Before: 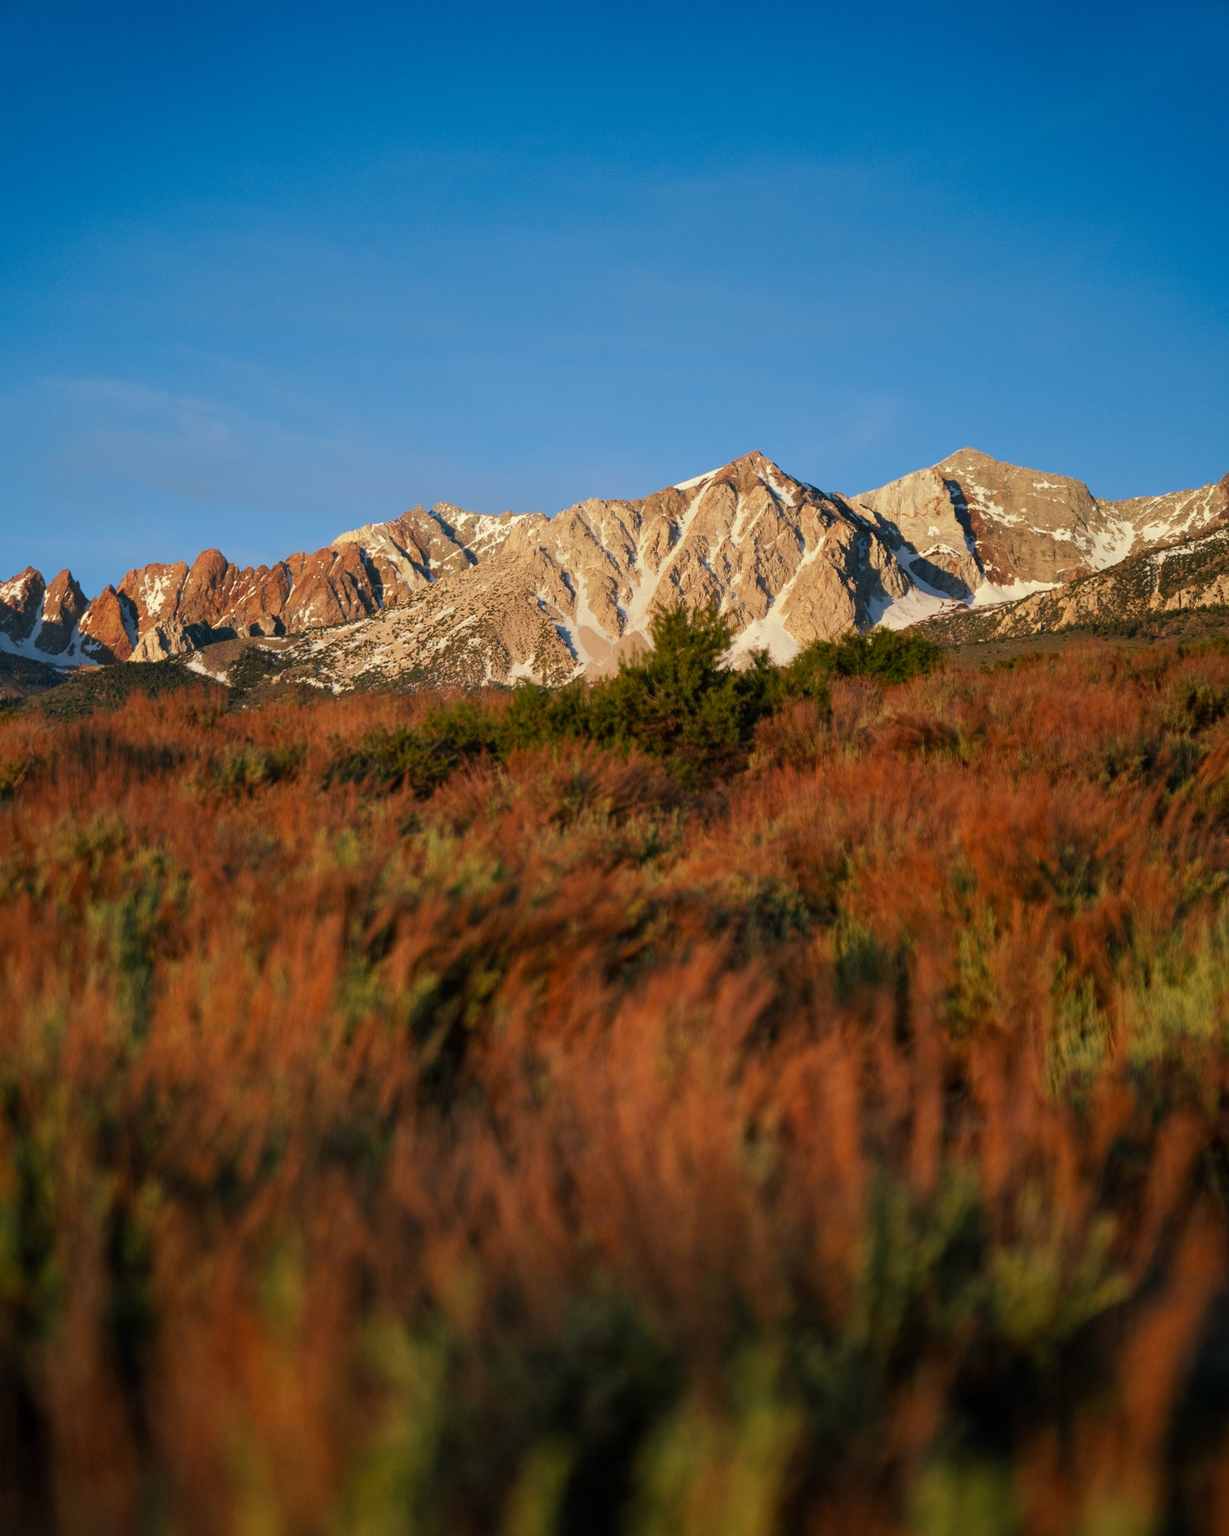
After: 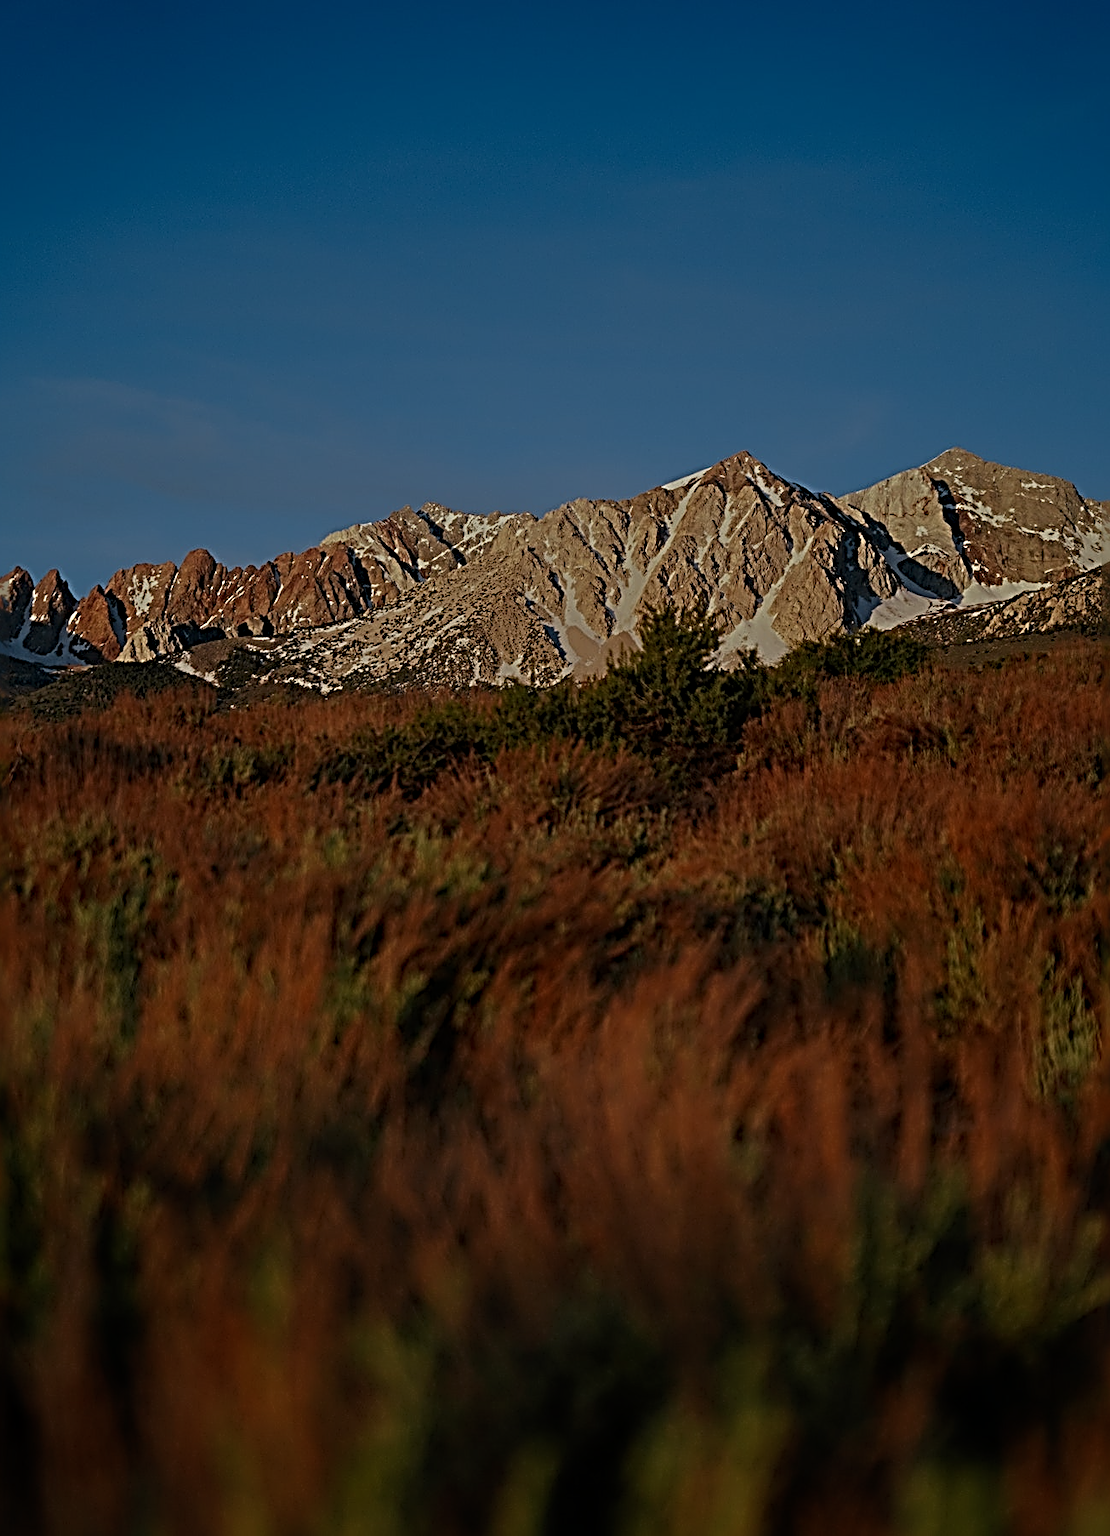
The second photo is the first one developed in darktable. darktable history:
exposure: exposure -1.558 EV, compensate highlight preservation false
crop and rotate: left 1.019%, right 8.54%
sharpen: radius 4.041, amount 1.99
